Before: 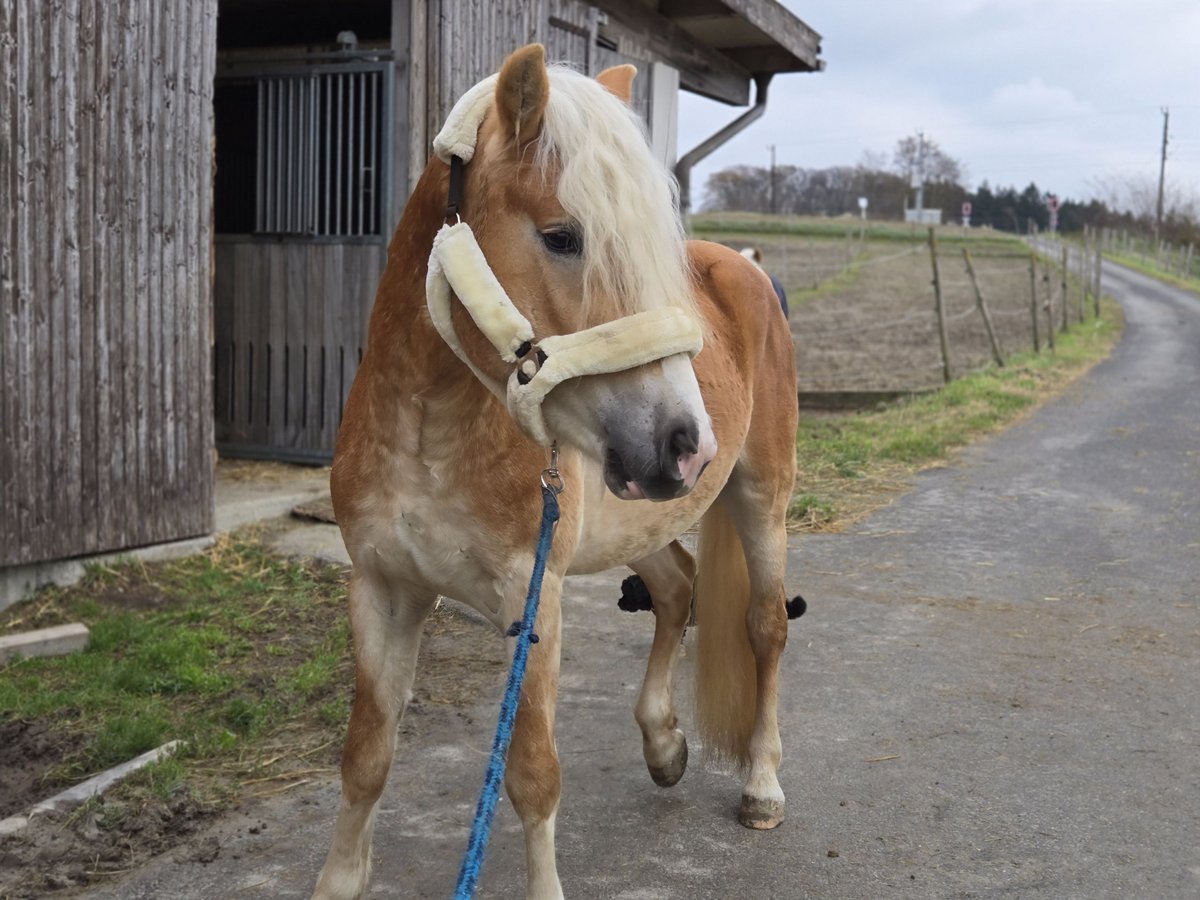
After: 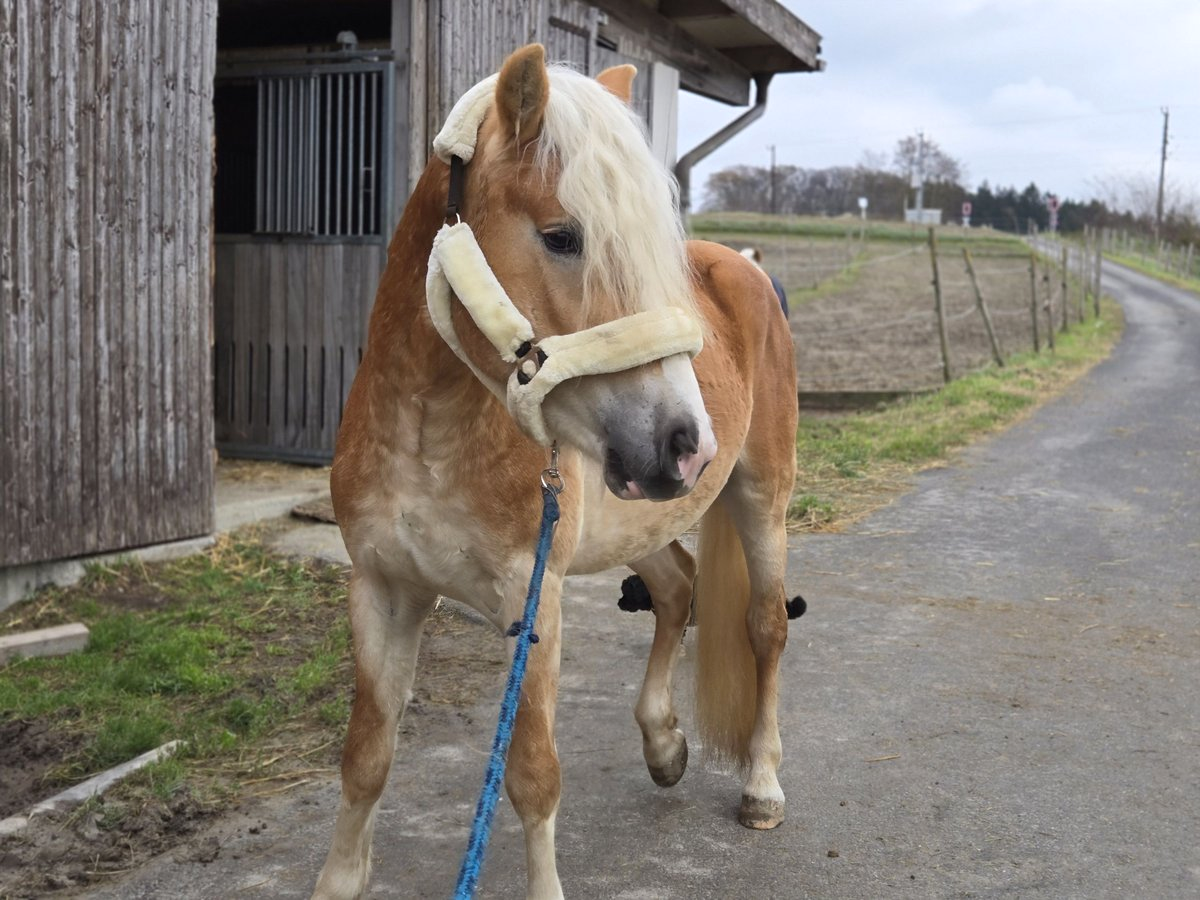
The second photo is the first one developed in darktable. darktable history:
exposure: exposure 0.18 EV, compensate highlight preservation false
